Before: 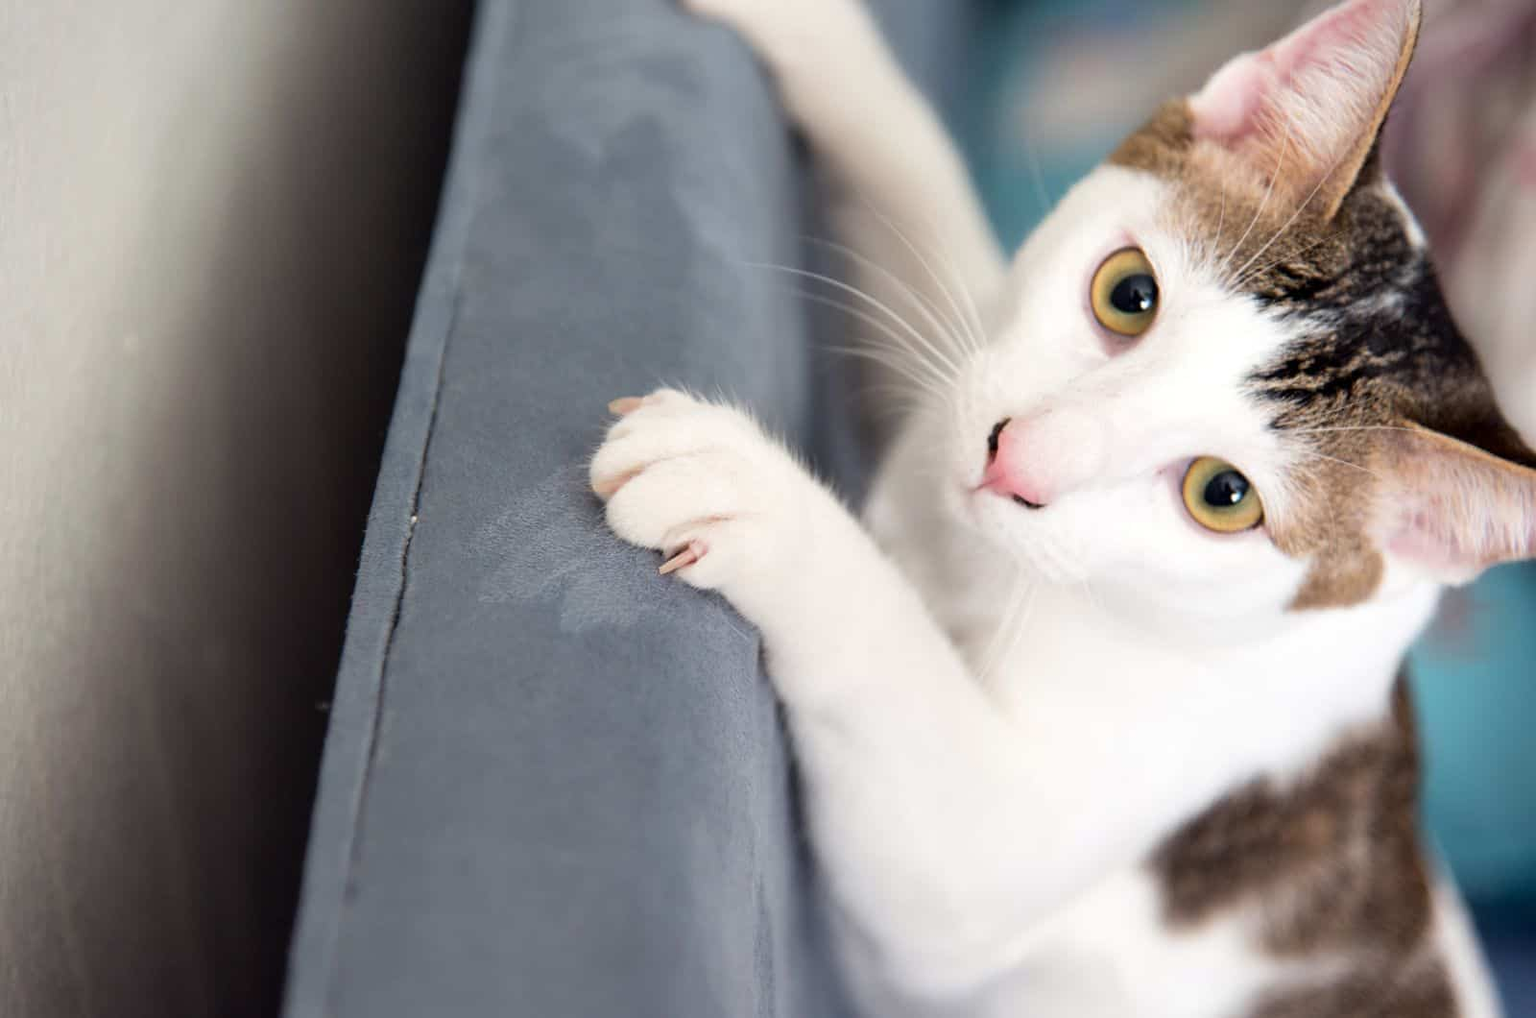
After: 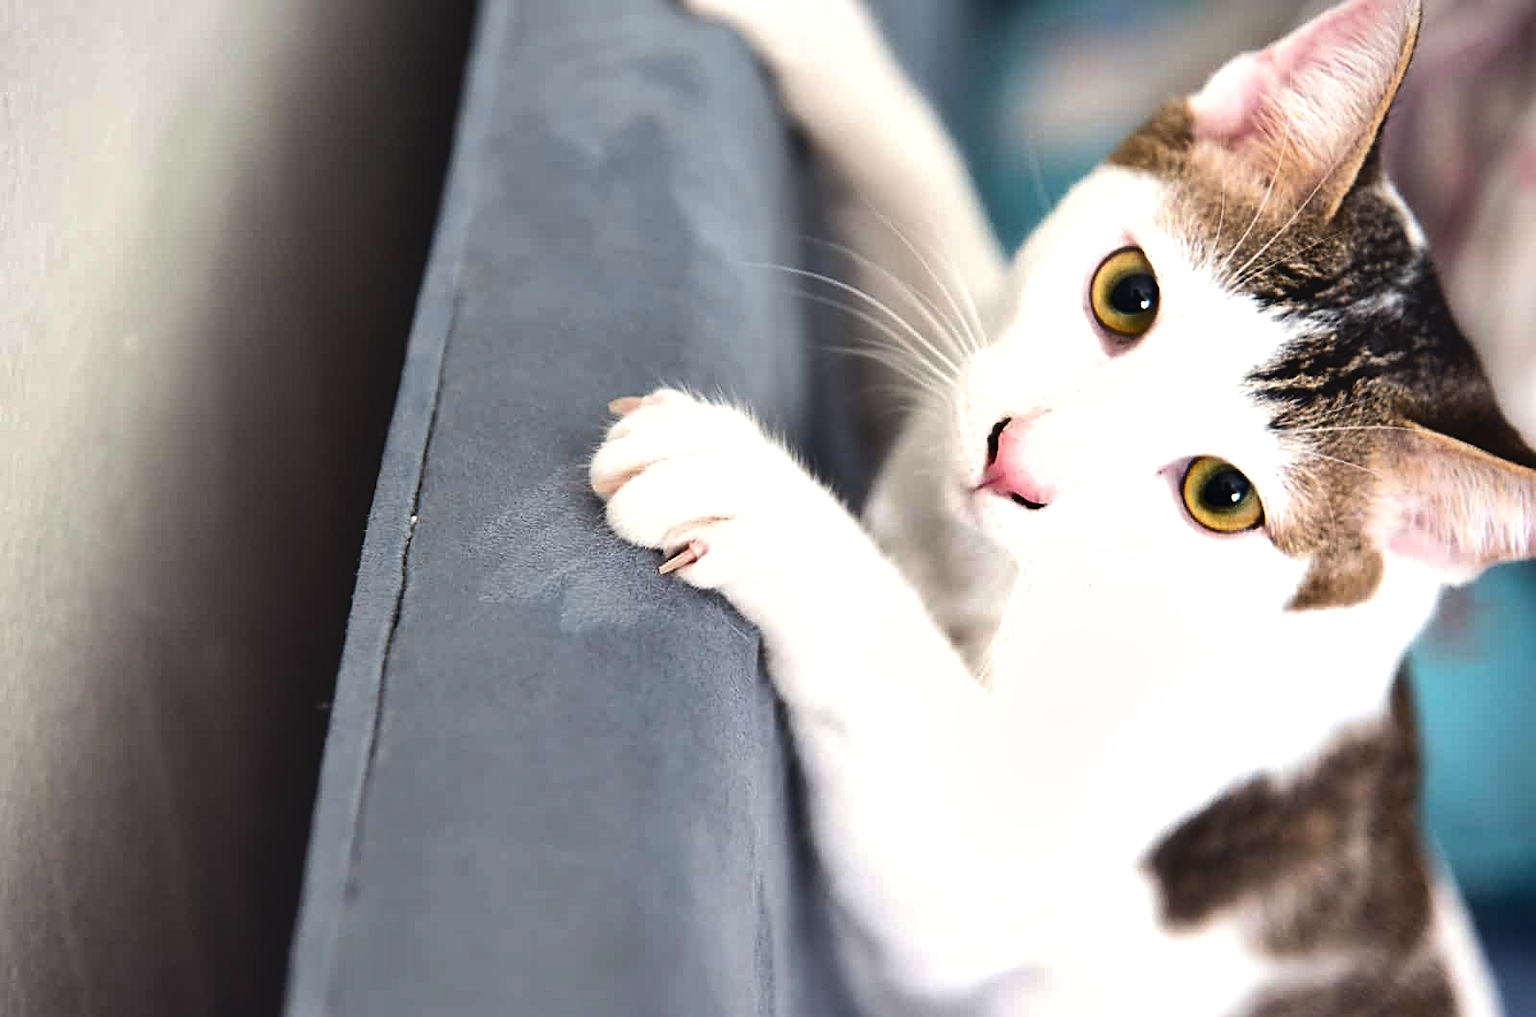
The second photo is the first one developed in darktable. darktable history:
tone equalizer: -8 EV -0.722 EV, -7 EV -0.673 EV, -6 EV -0.636 EV, -5 EV -0.406 EV, -3 EV 0.404 EV, -2 EV 0.6 EV, -1 EV 0.701 EV, +0 EV 0.736 EV, edges refinement/feathering 500, mask exposure compensation -1.57 EV, preserve details no
contrast brightness saturation: contrast -0.106
shadows and highlights: low approximation 0.01, soften with gaussian
sharpen: on, module defaults
exposure: compensate exposure bias true, compensate highlight preservation false
